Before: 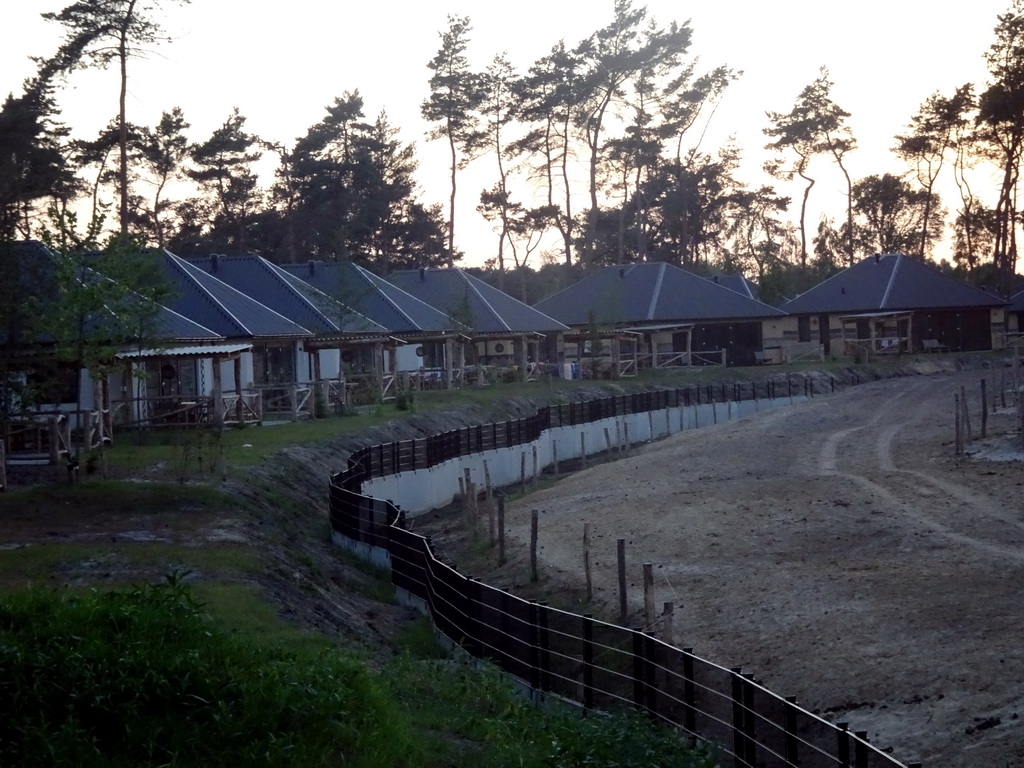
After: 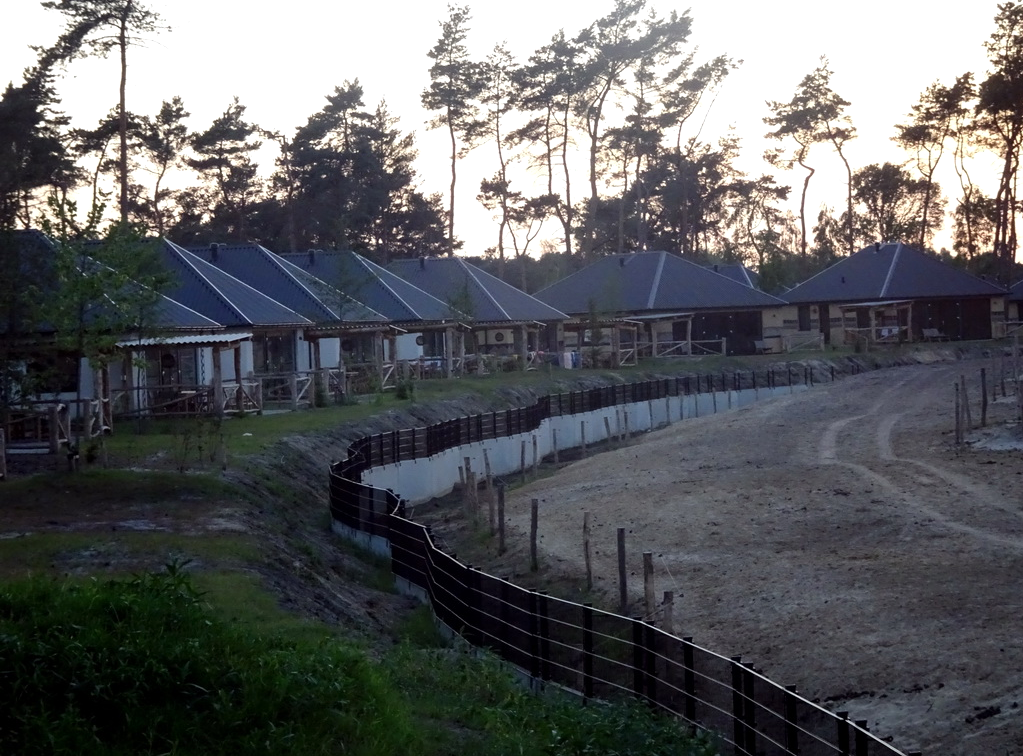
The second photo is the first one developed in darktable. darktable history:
crop: top 1.452%, right 0.064%
levels: levels [0, 0.476, 0.951]
